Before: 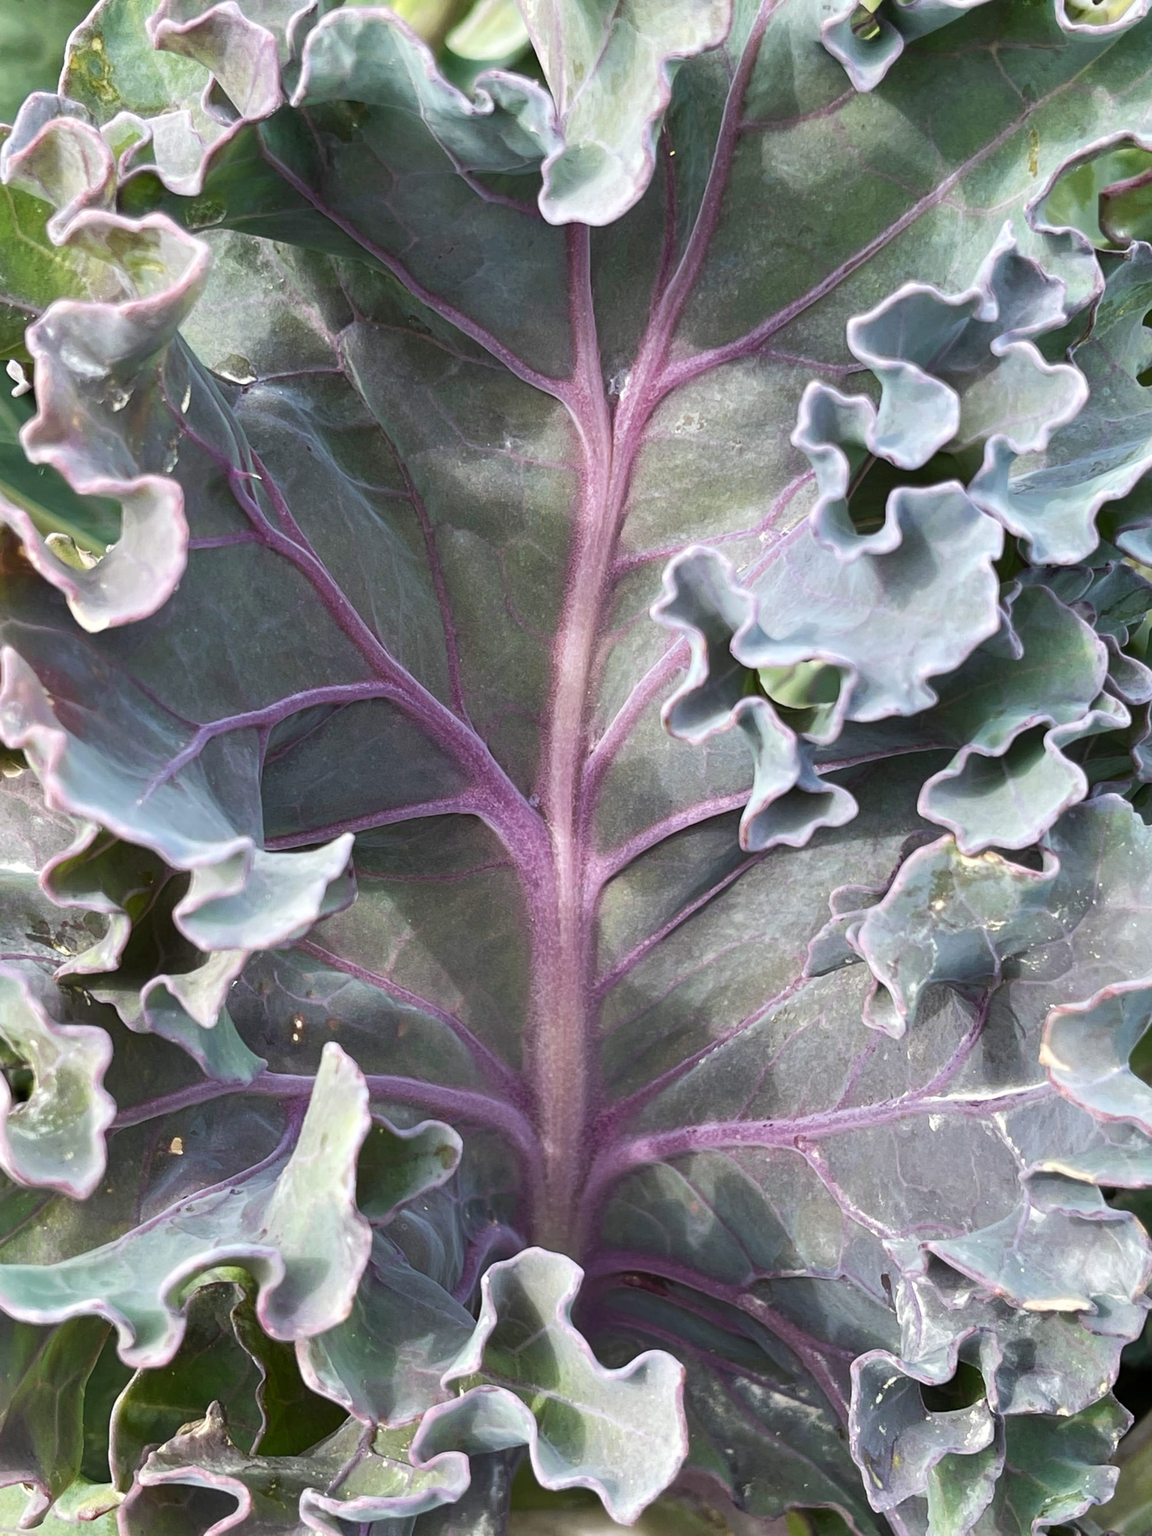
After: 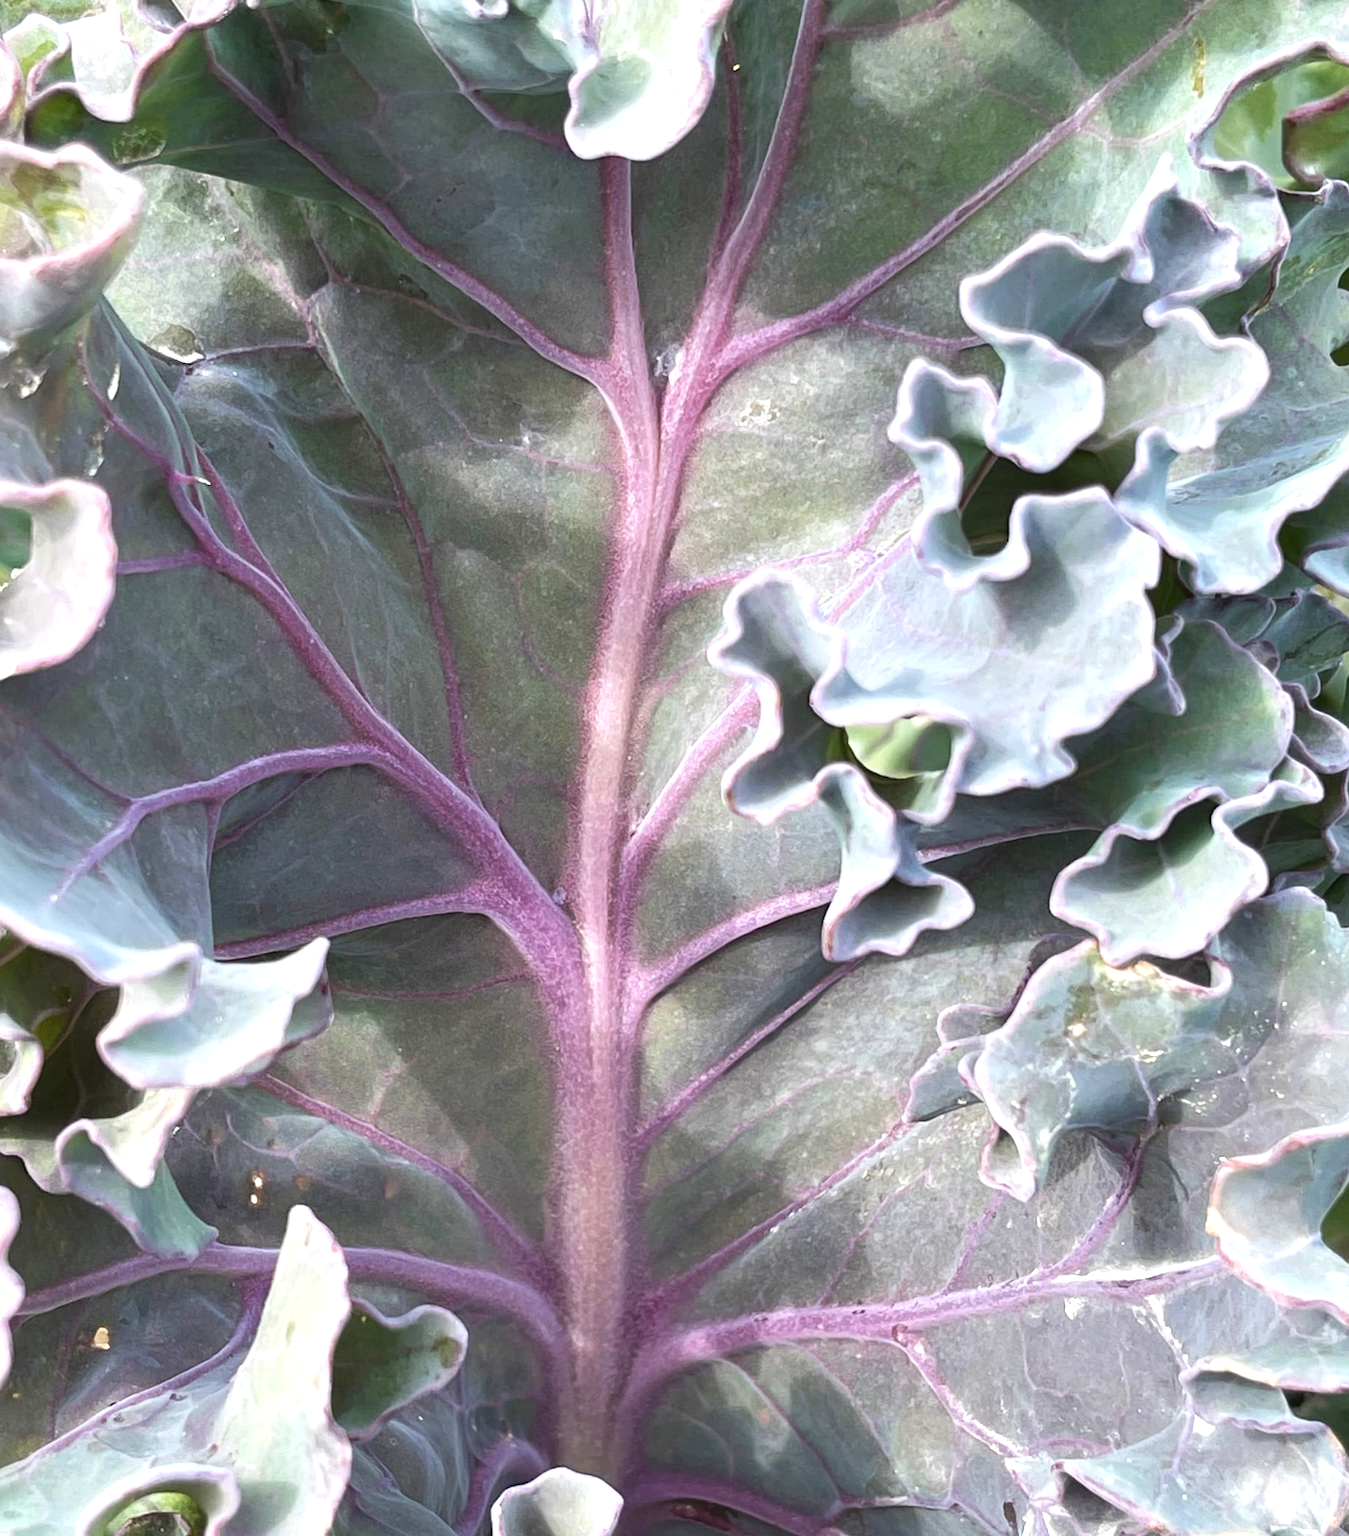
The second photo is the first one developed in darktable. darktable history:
exposure: black level correction 0, exposure 0.498 EV, compensate highlight preservation false
crop: left 8.456%, top 6.58%, bottom 15.295%
tone equalizer: edges refinement/feathering 500, mask exposure compensation -1.57 EV, preserve details no
